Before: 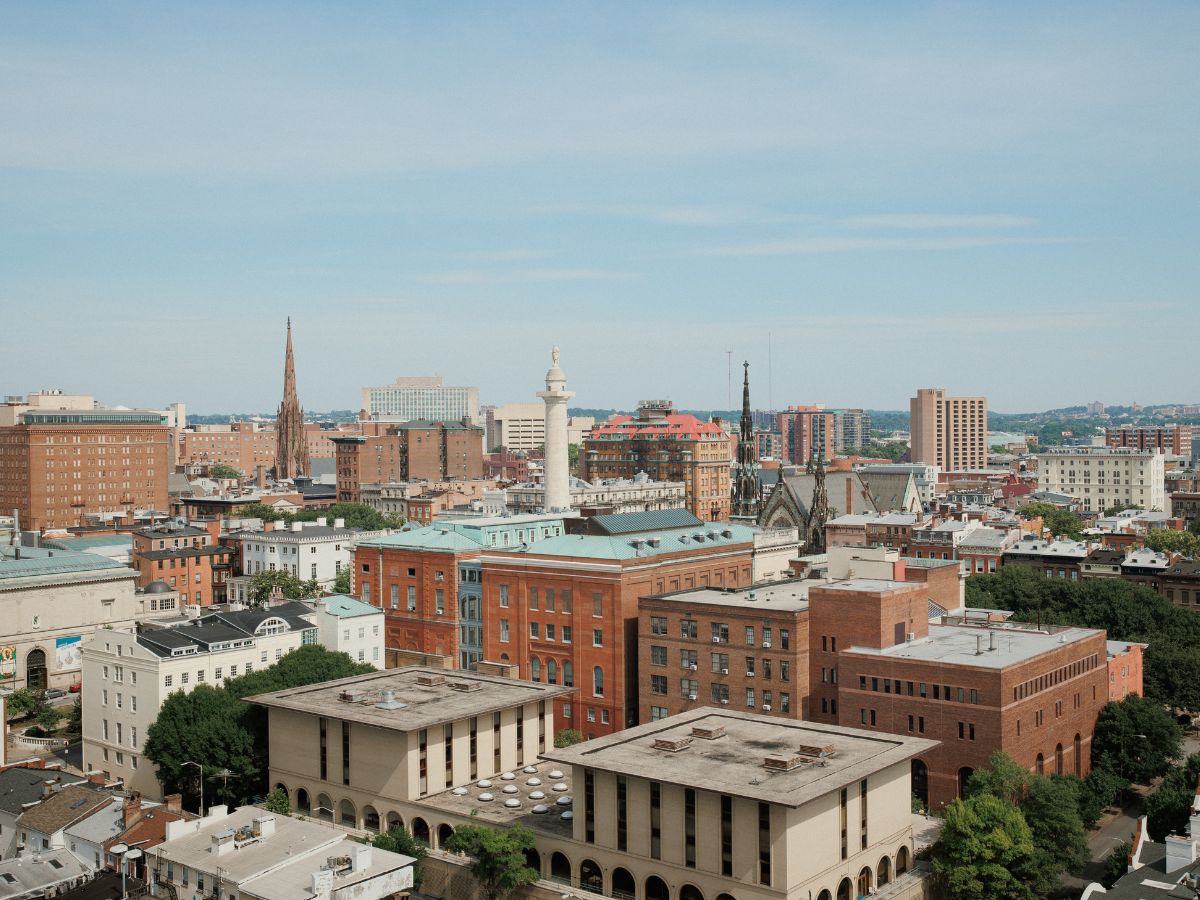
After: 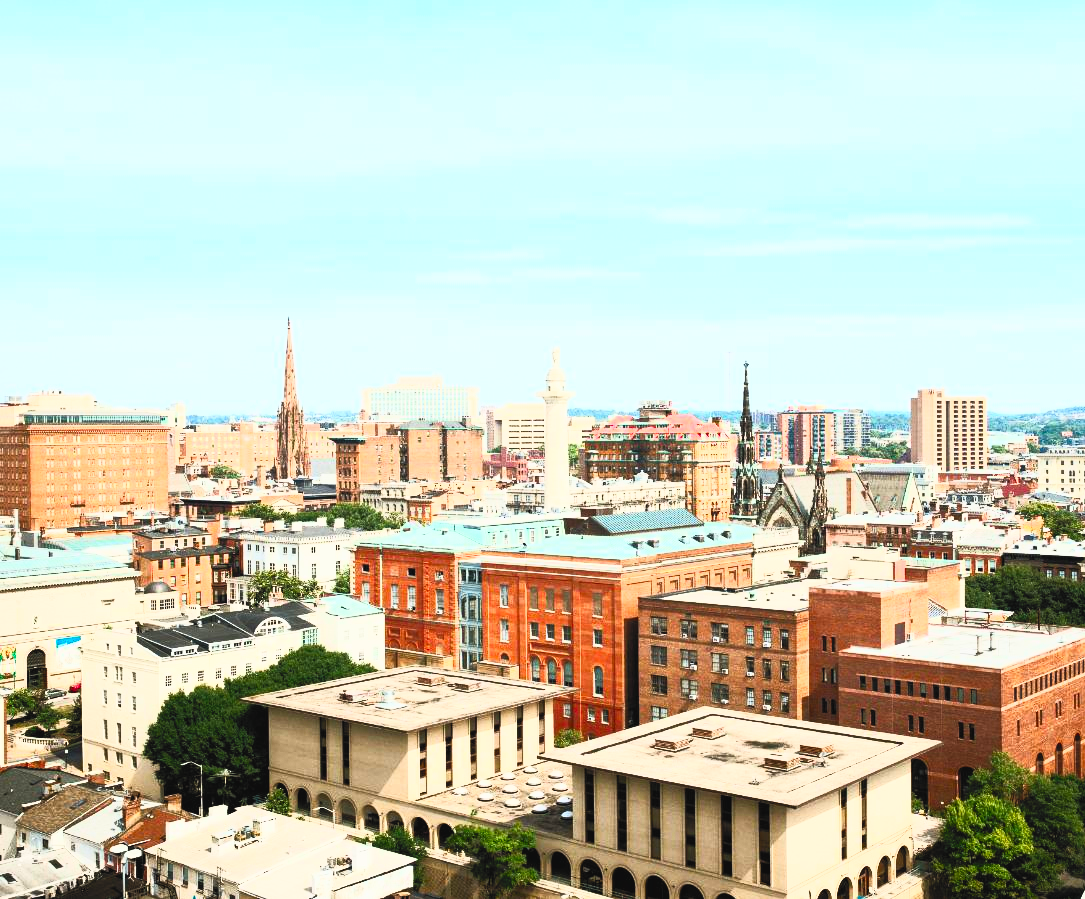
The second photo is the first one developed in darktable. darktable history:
filmic rgb: black relative exposure -7.22 EV, white relative exposure 5.35 EV, threshold 3 EV, hardness 3.02, enable highlight reconstruction true
crop: right 9.515%, bottom 0.022%
contrast brightness saturation: contrast 0.992, brightness 0.983, saturation 0.982
